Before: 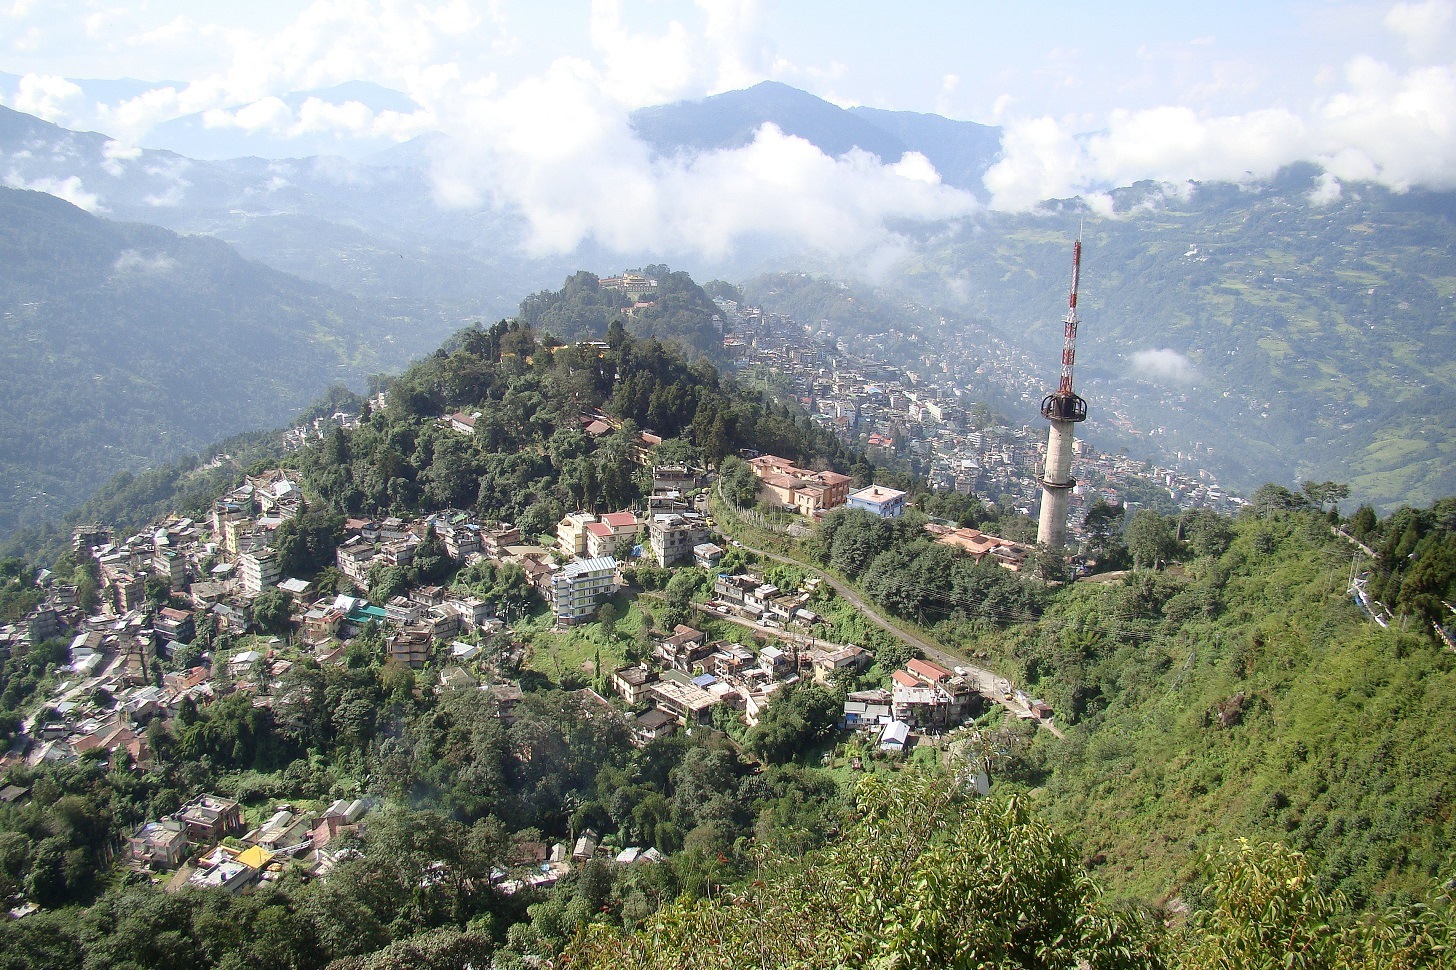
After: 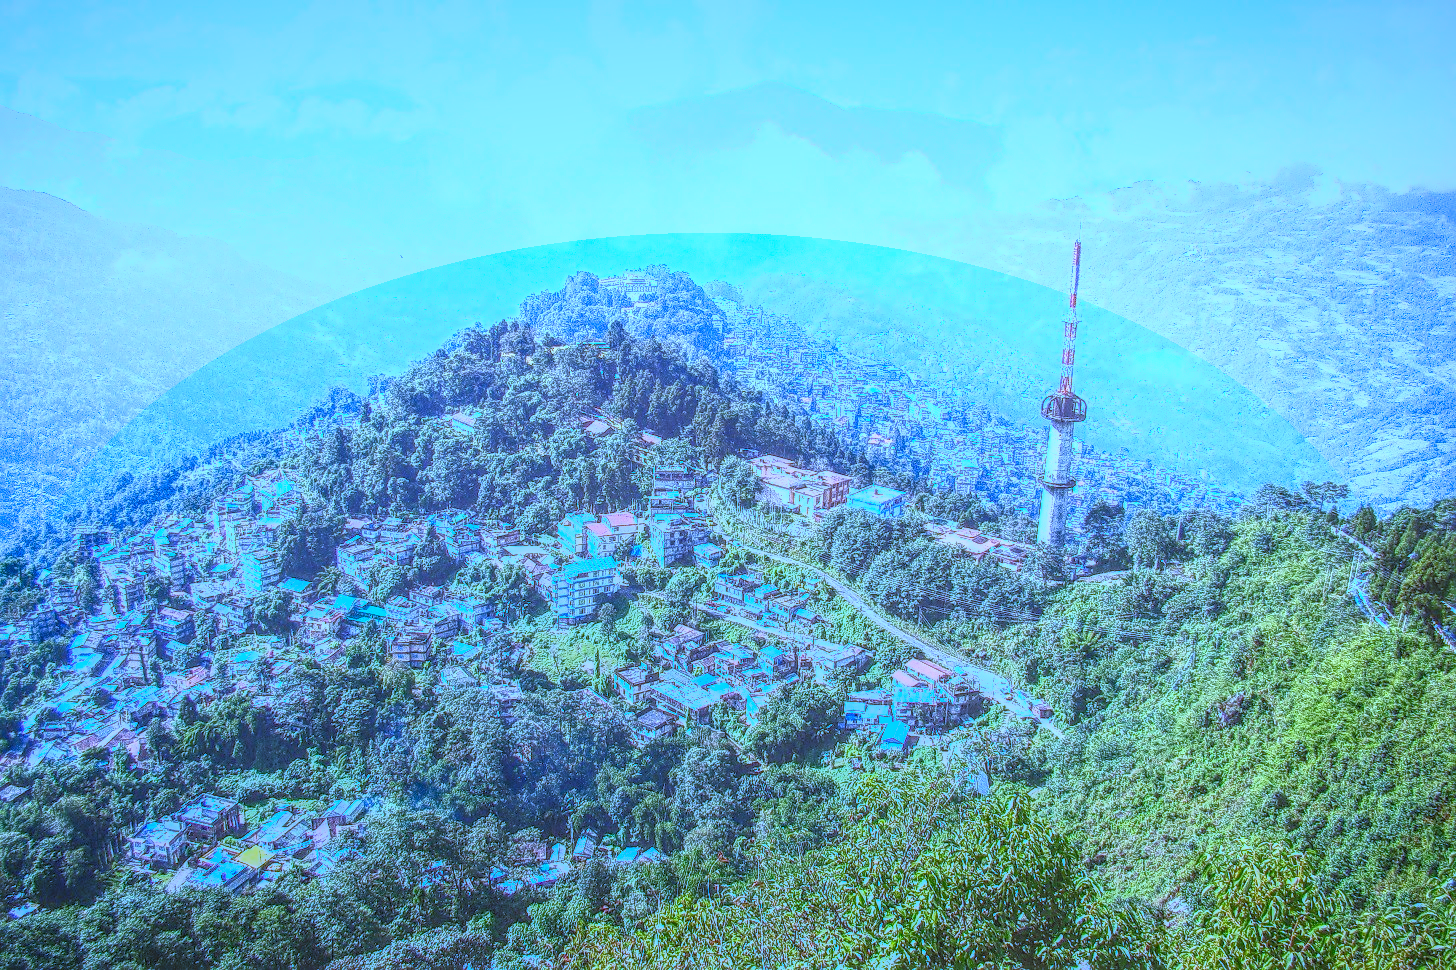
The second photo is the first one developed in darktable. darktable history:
sharpen: on, module defaults
vignetting: fall-off start 97.52%, fall-off radius 100%, brightness -0.574, saturation 0, center (-0.027, 0.404), width/height ratio 1.368, unbound false
contrast brightness saturation: contrast 0.83, brightness 0.59, saturation 0.59
white balance: red 0.766, blue 1.537
local contrast: highlights 0%, shadows 0%, detail 200%, midtone range 0.25
